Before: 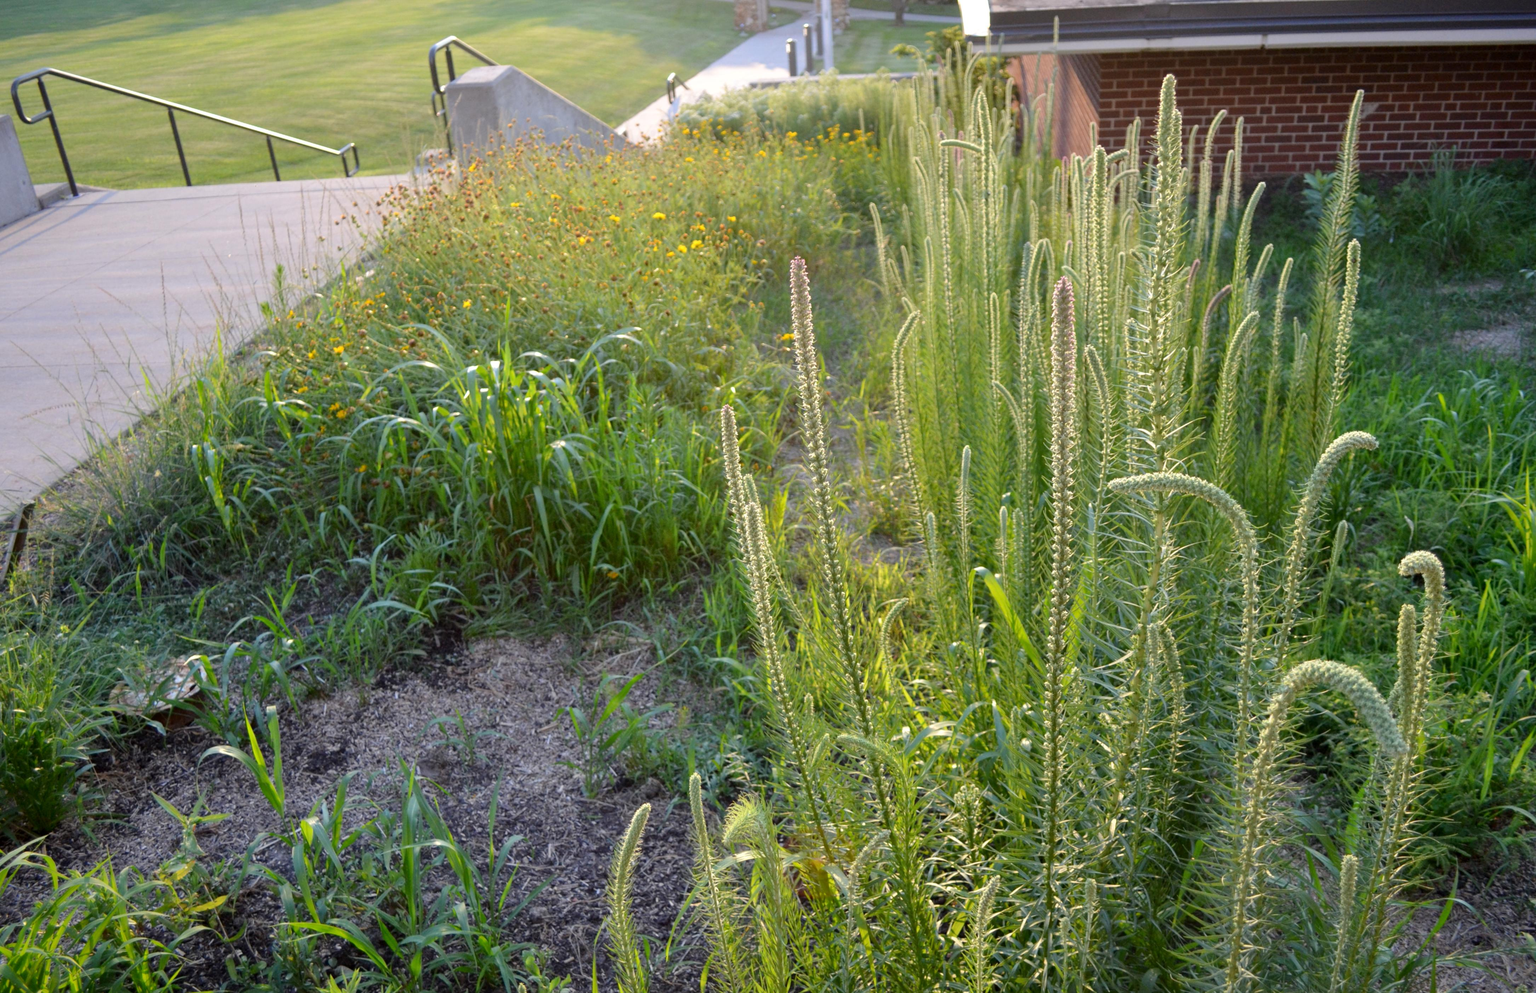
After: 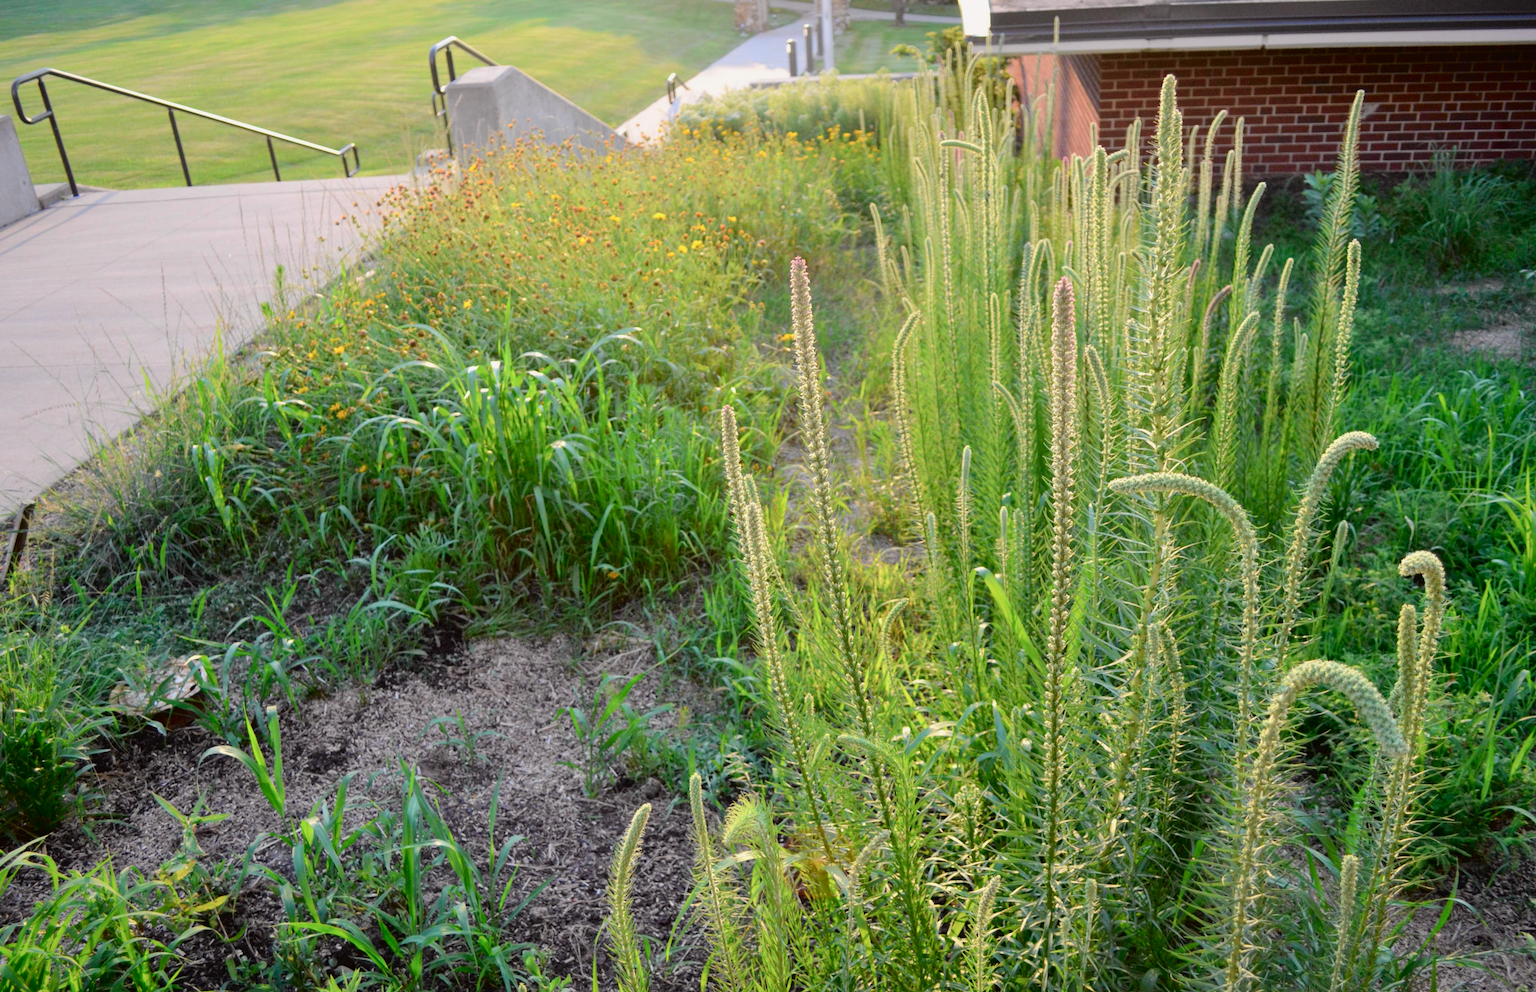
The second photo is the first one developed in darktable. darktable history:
tone curve: curves: ch0 [(0, 0.019) (0.066, 0.043) (0.189, 0.182) (0.368, 0.407) (0.501, 0.564) (0.677, 0.729) (0.851, 0.861) (0.997, 0.959)]; ch1 [(0, 0) (0.187, 0.121) (0.388, 0.346) (0.437, 0.409) (0.474, 0.472) (0.499, 0.501) (0.514, 0.515) (0.542, 0.557) (0.645, 0.686) (0.812, 0.856) (1, 1)]; ch2 [(0, 0) (0.246, 0.214) (0.421, 0.427) (0.459, 0.484) (0.5, 0.504) (0.518, 0.523) (0.529, 0.548) (0.56, 0.576) (0.607, 0.63) (0.744, 0.734) (0.867, 0.821) (0.993, 0.889)], color space Lab, independent channels, preserve colors none
